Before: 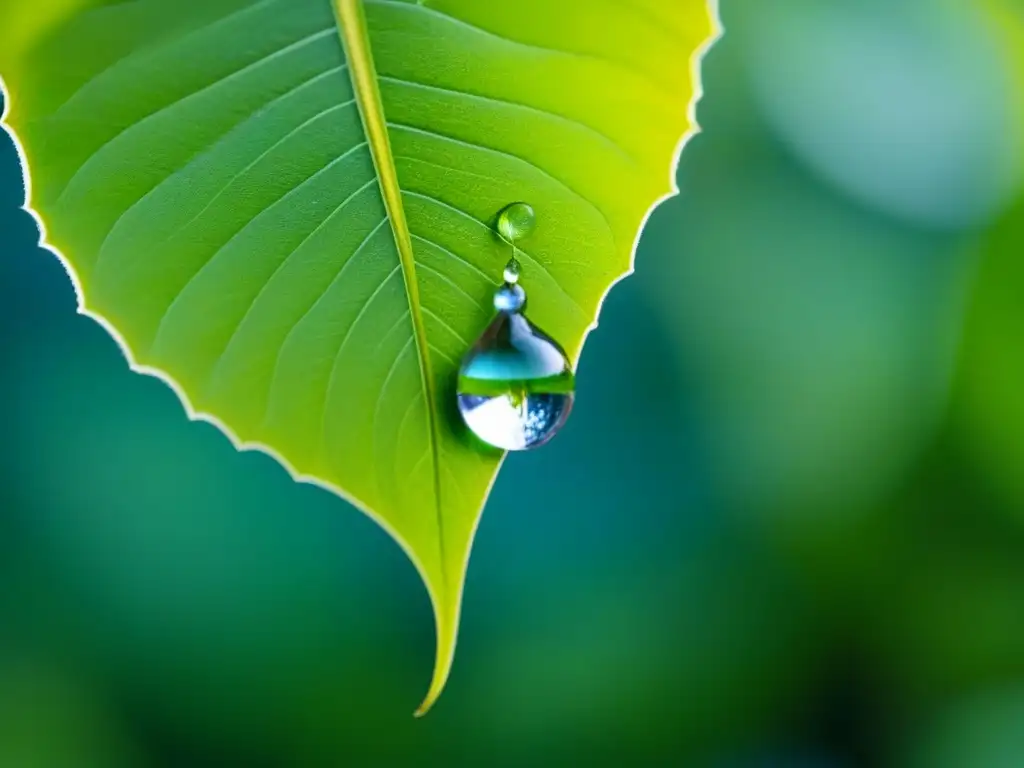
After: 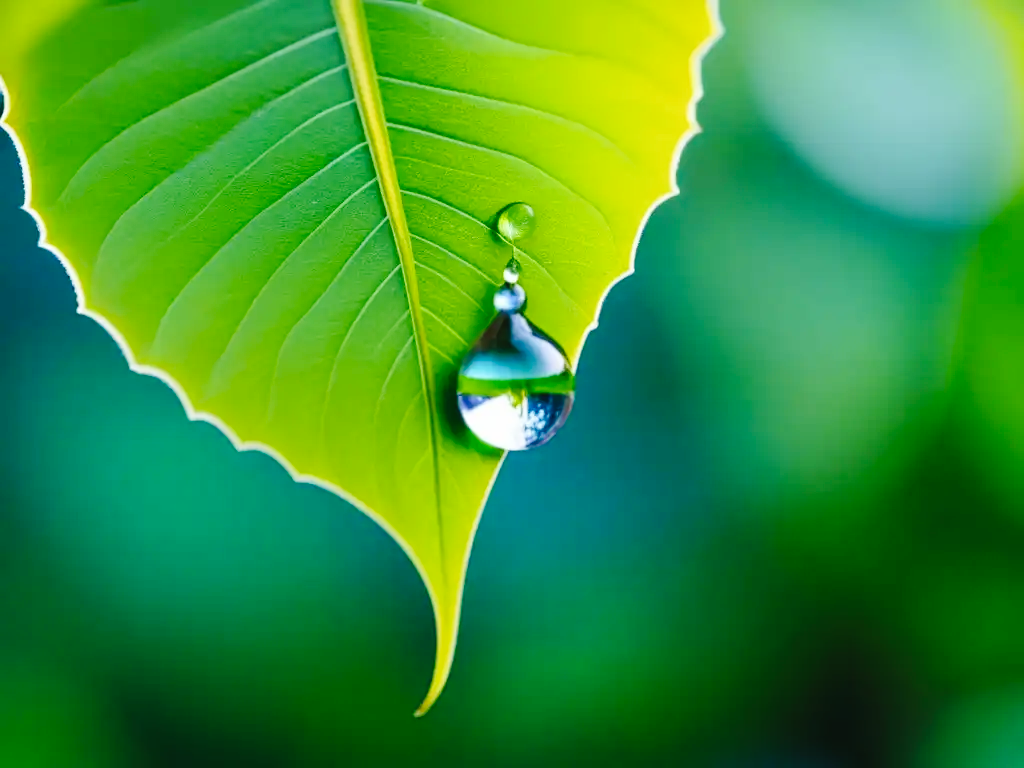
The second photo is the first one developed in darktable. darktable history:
tone curve: curves: ch0 [(0, 0) (0.003, 0.031) (0.011, 0.033) (0.025, 0.036) (0.044, 0.045) (0.069, 0.06) (0.1, 0.079) (0.136, 0.109) (0.177, 0.15) (0.224, 0.192) (0.277, 0.262) (0.335, 0.347) (0.399, 0.433) (0.468, 0.528) (0.543, 0.624) (0.623, 0.705) (0.709, 0.788) (0.801, 0.865) (0.898, 0.933) (1, 1)], preserve colors none
